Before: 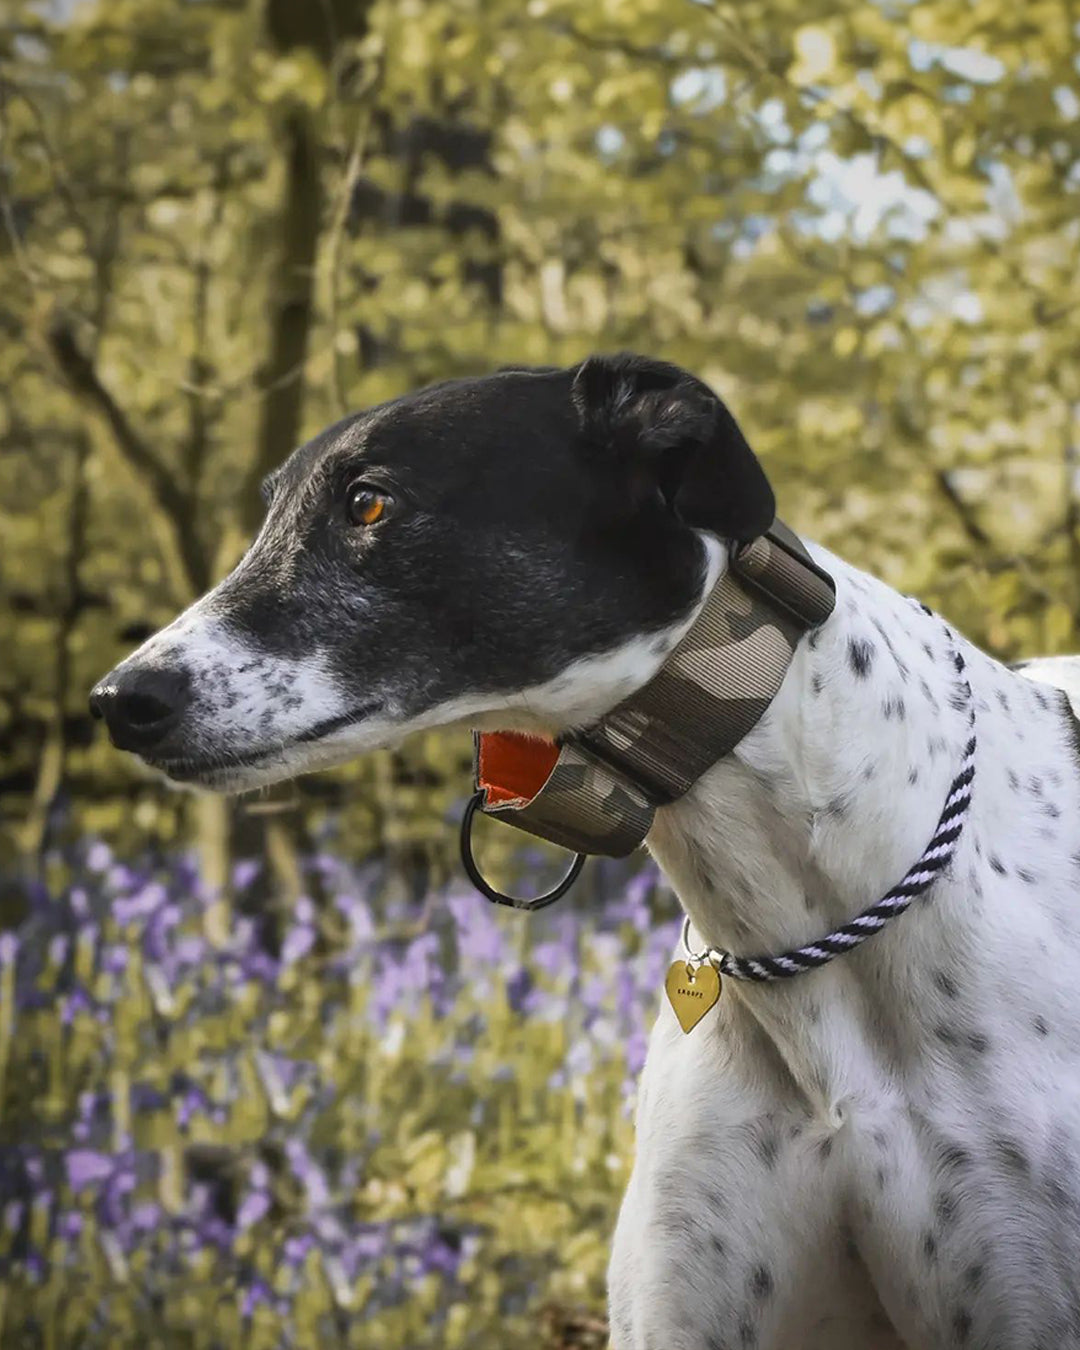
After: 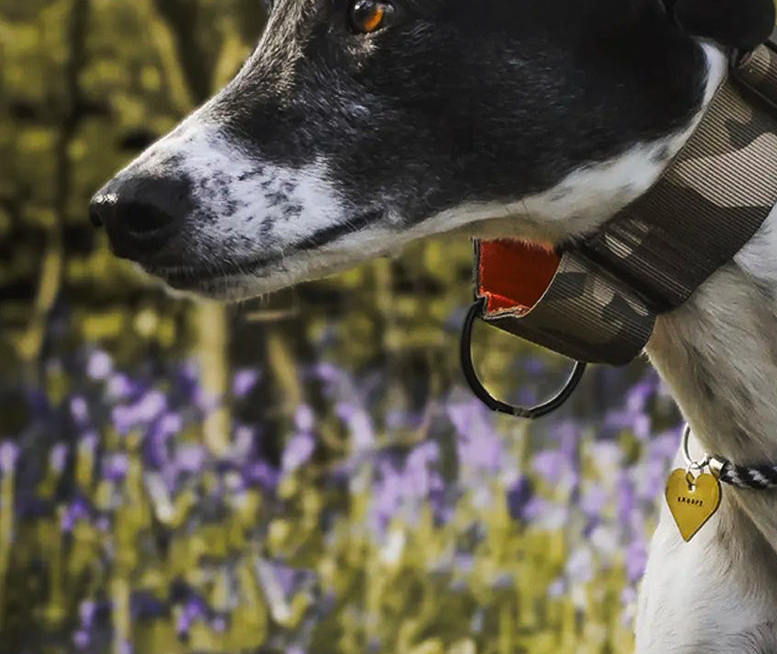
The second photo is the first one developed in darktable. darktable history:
bloom: size 3%, threshold 100%, strength 0%
crop: top 36.498%, right 27.964%, bottom 14.995%
tone curve: curves: ch0 [(0, 0) (0.003, 0.006) (0.011, 0.01) (0.025, 0.017) (0.044, 0.029) (0.069, 0.043) (0.1, 0.064) (0.136, 0.091) (0.177, 0.128) (0.224, 0.162) (0.277, 0.206) (0.335, 0.258) (0.399, 0.324) (0.468, 0.404) (0.543, 0.499) (0.623, 0.595) (0.709, 0.693) (0.801, 0.786) (0.898, 0.883) (1, 1)], preserve colors none
